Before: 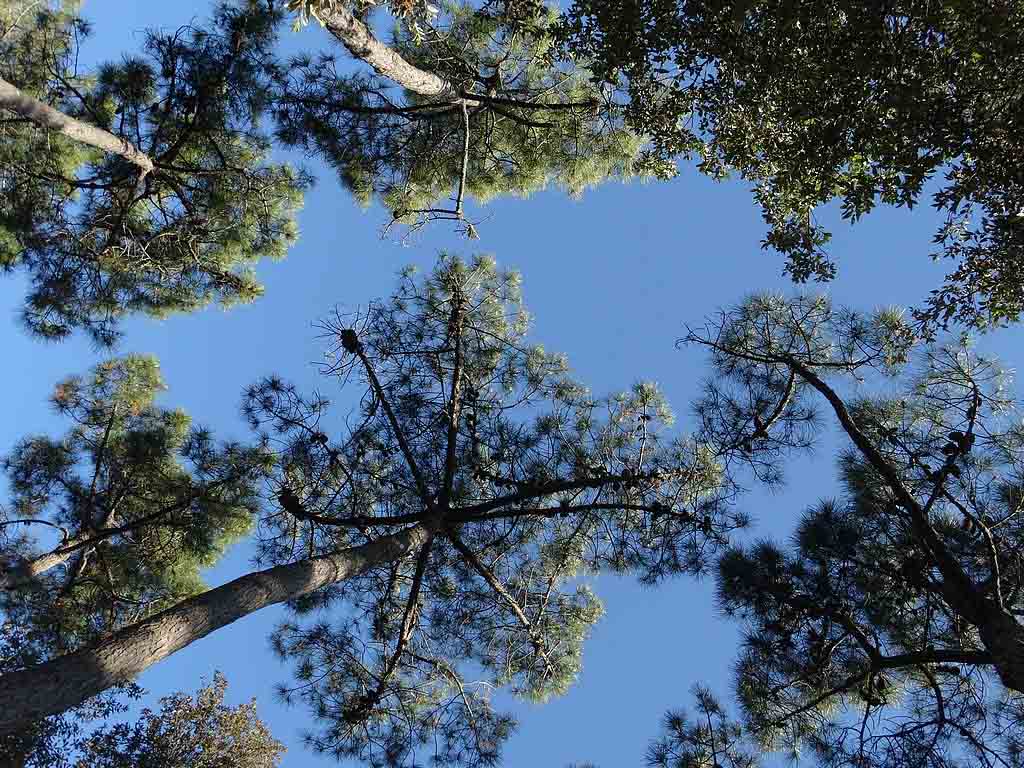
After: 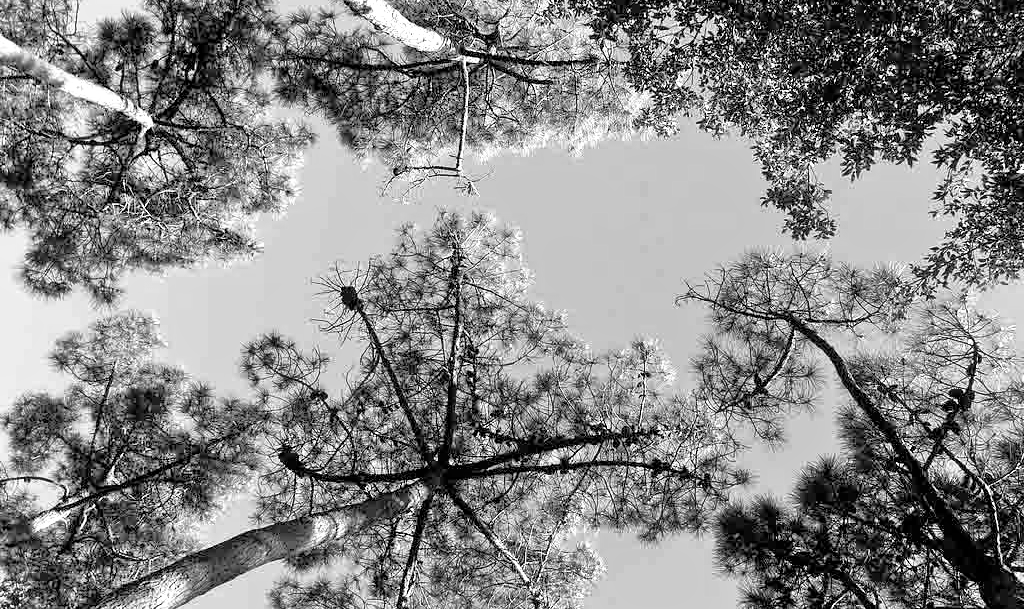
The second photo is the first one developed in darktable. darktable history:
local contrast: highlights 100%, shadows 100%, detail 120%, midtone range 0.2
exposure: exposure 0.7 EV, compensate highlight preservation false
tone equalizer: -7 EV 0.15 EV, -6 EV 0.6 EV, -5 EV 1.15 EV, -4 EV 1.33 EV, -3 EV 1.15 EV, -2 EV 0.6 EV, -1 EV 0.15 EV, mask exposure compensation -0.5 EV
shadows and highlights: shadows -62.32, white point adjustment -5.22, highlights 61.59
white balance: red 1.127, blue 0.943
color zones: curves: ch1 [(0, 0.469) (0.01, 0.469) (0.12, 0.446) (0.248, 0.469) (0.5, 0.5) (0.748, 0.5) (0.99, 0.469) (1, 0.469)]
monochrome: on, module defaults
crop and rotate: top 5.667%, bottom 14.937%
